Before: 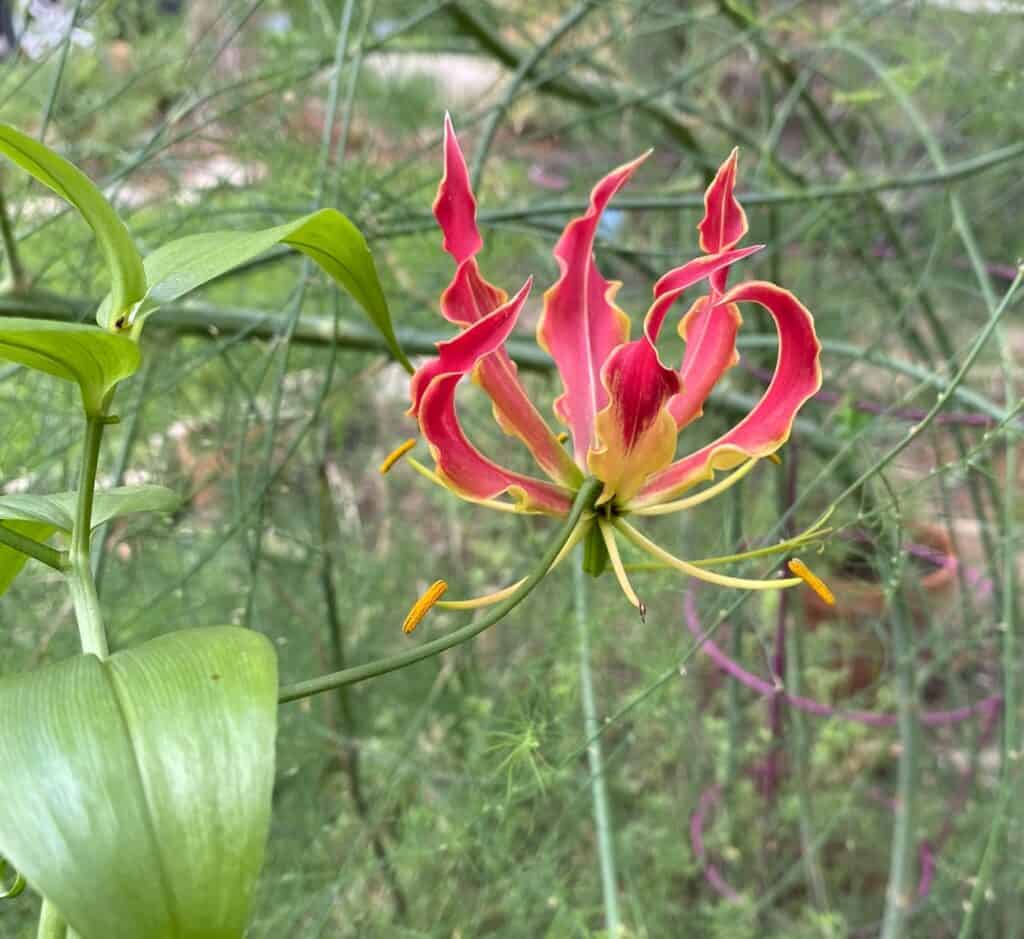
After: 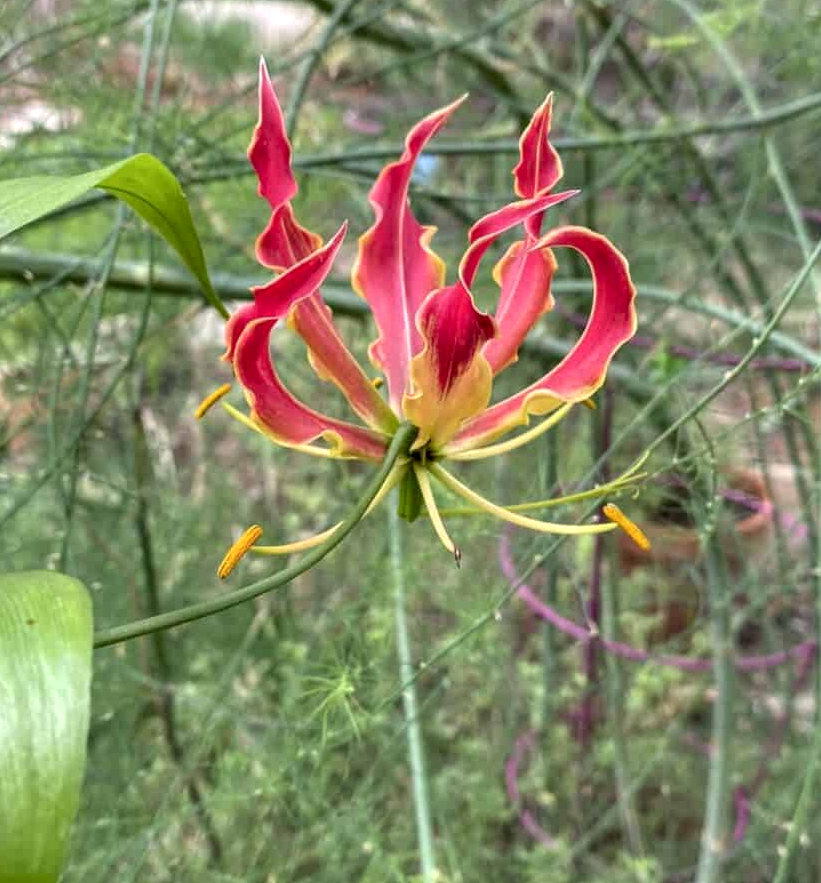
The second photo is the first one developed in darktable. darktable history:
local contrast: detail 130%
crop and rotate: left 18.087%, top 5.955%, right 1.735%
